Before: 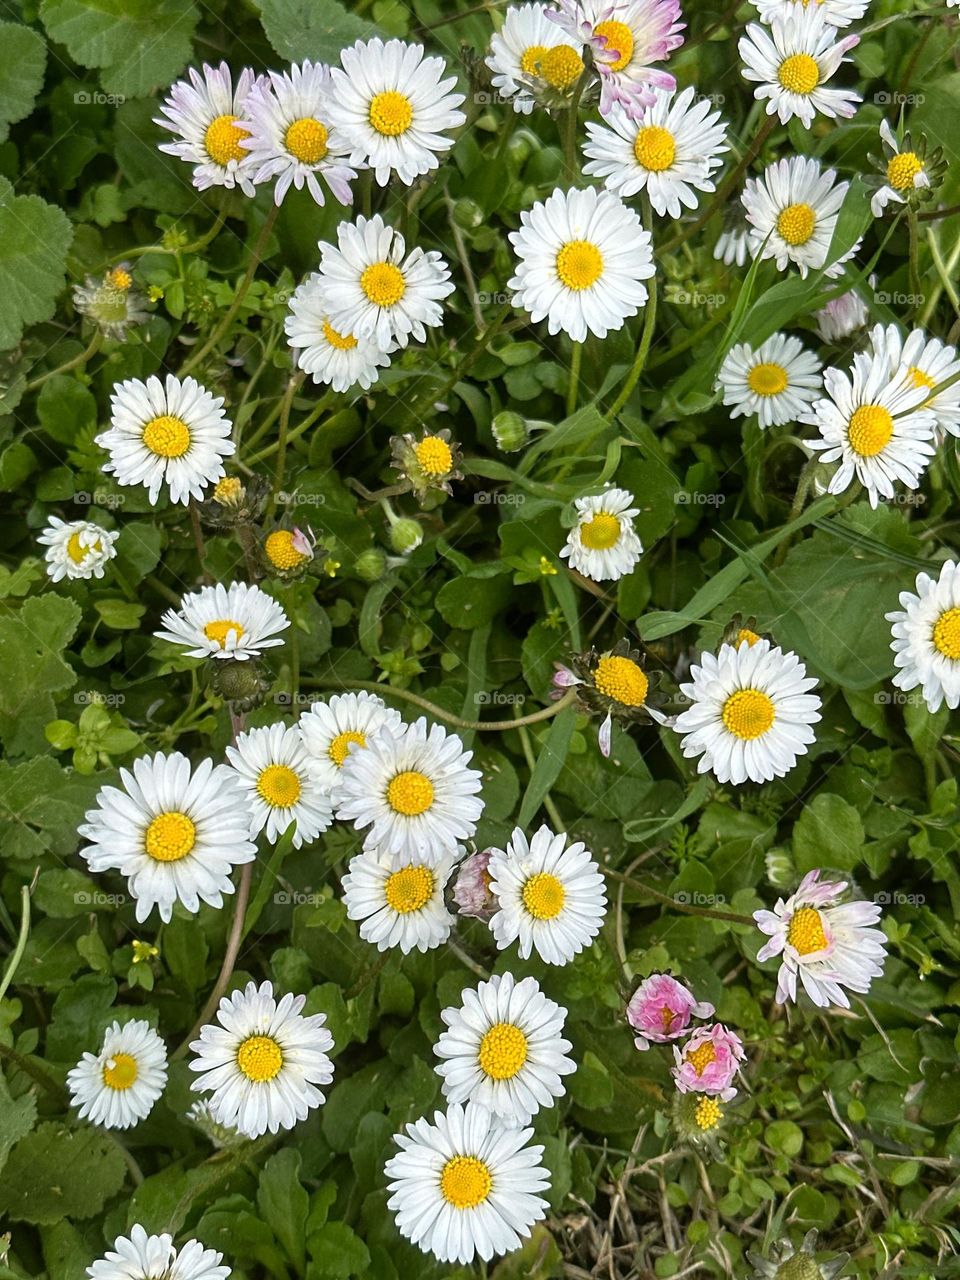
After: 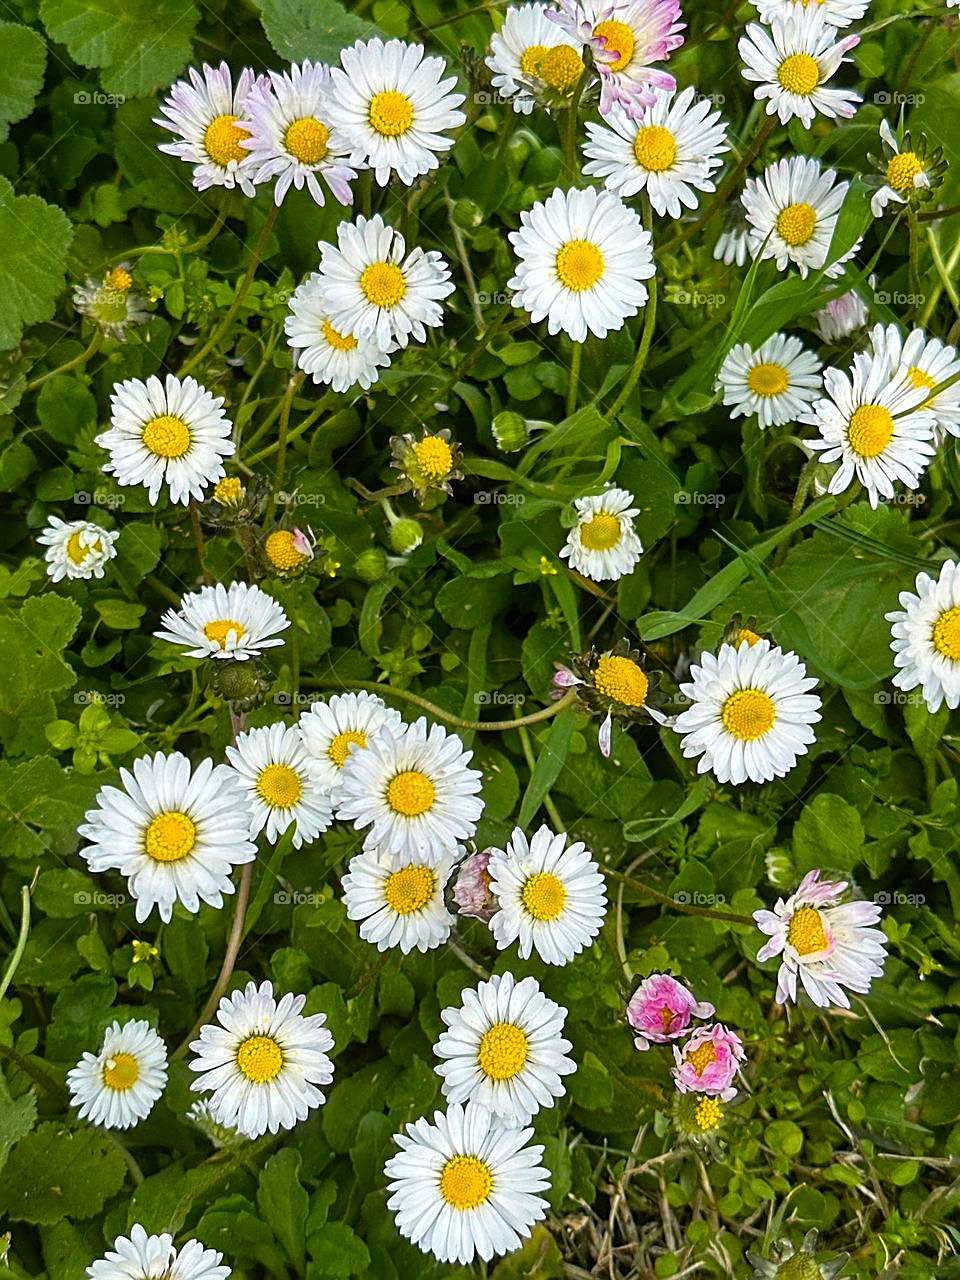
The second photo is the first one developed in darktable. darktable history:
exposure: exposure -0.002 EV, compensate highlight preservation false
color balance rgb: shadows lift › chroma 1.611%, shadows lift › hue 259.37°, perceptual saturation grading › global saturation 29.558%, global vibrance 20%
sharpen: on, module defaults
